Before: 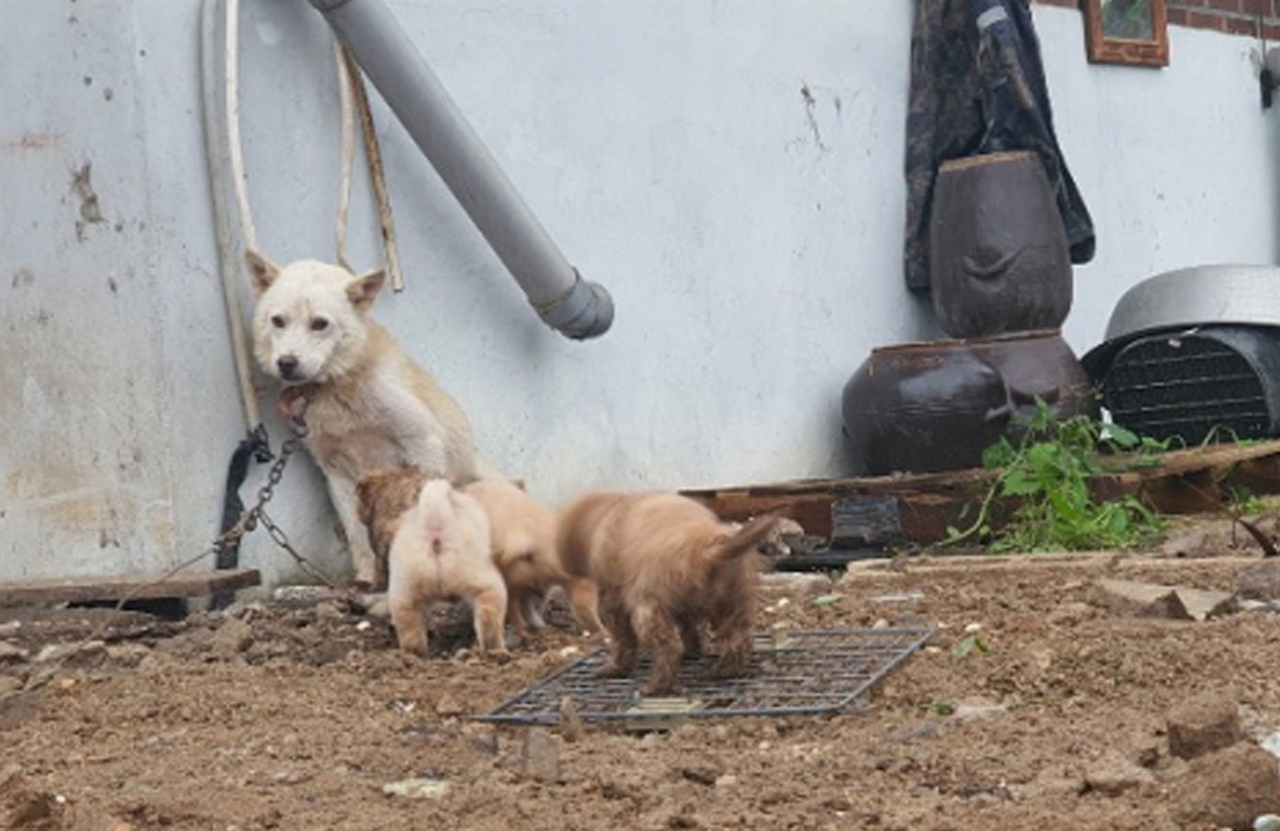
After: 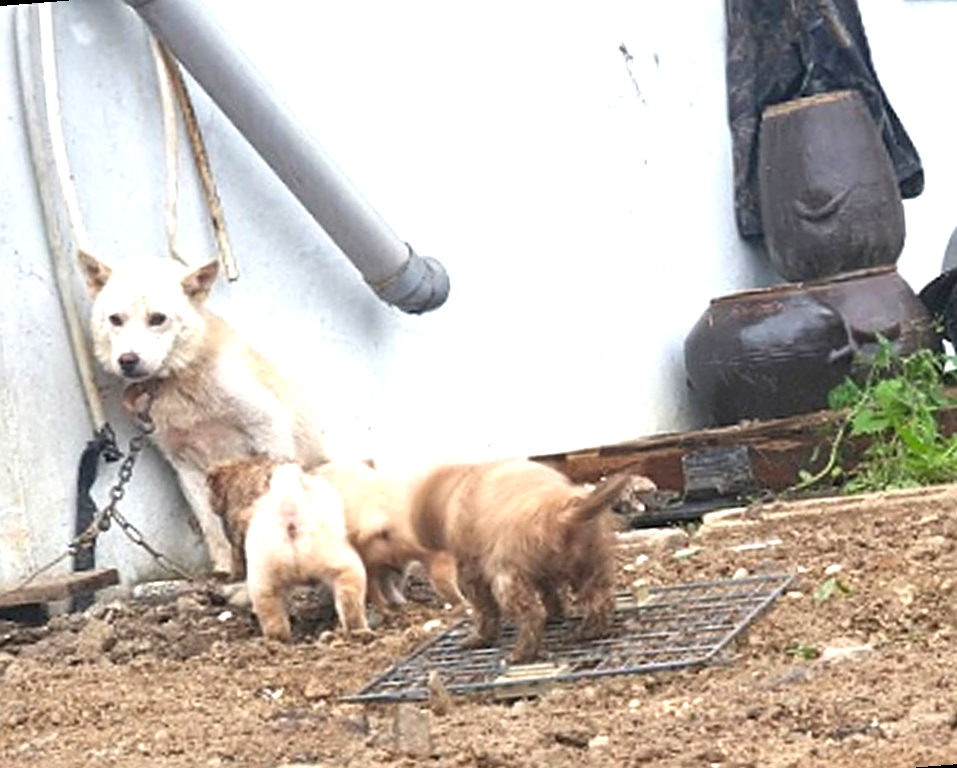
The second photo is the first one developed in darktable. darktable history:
rotate and perspective: rotation -4.57°, crop left 0.054, crop right 0.944, crop top 0.087, crop bottom 0.914
exposure: exposure 1 EV, compensate highlight preservation false
base curve: curves: ch0 [(0, 0) (0.303, 0.277) (1, 1)]
sharpen: on, module defaults
crop and rotate: left 9.597%, right 10.195%
